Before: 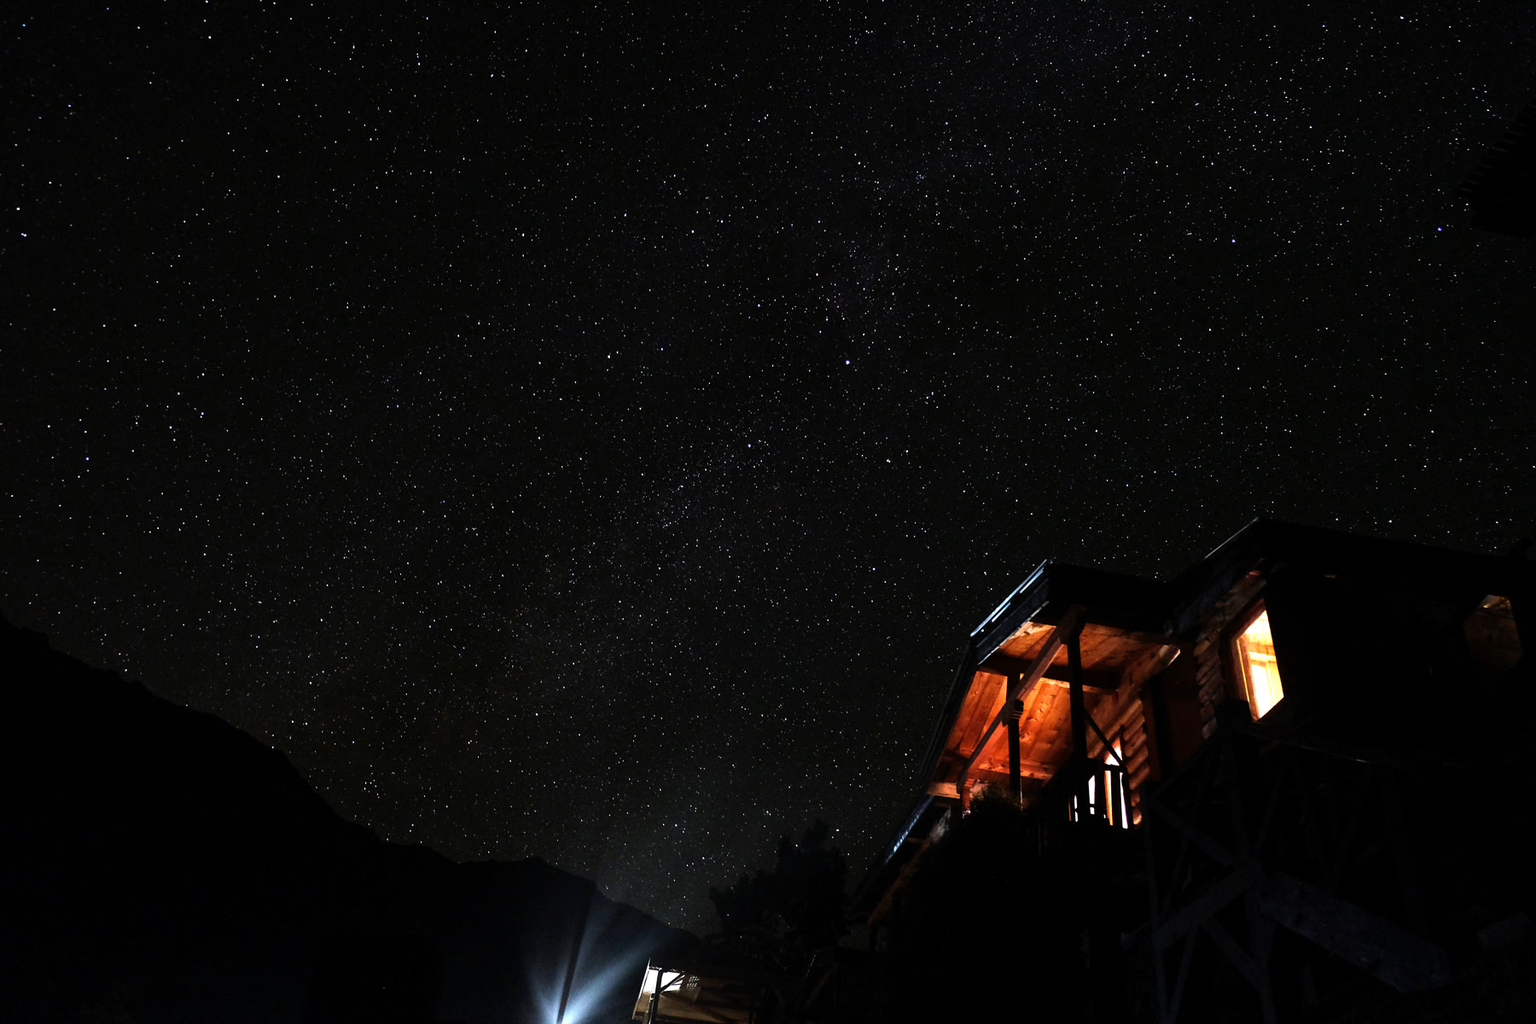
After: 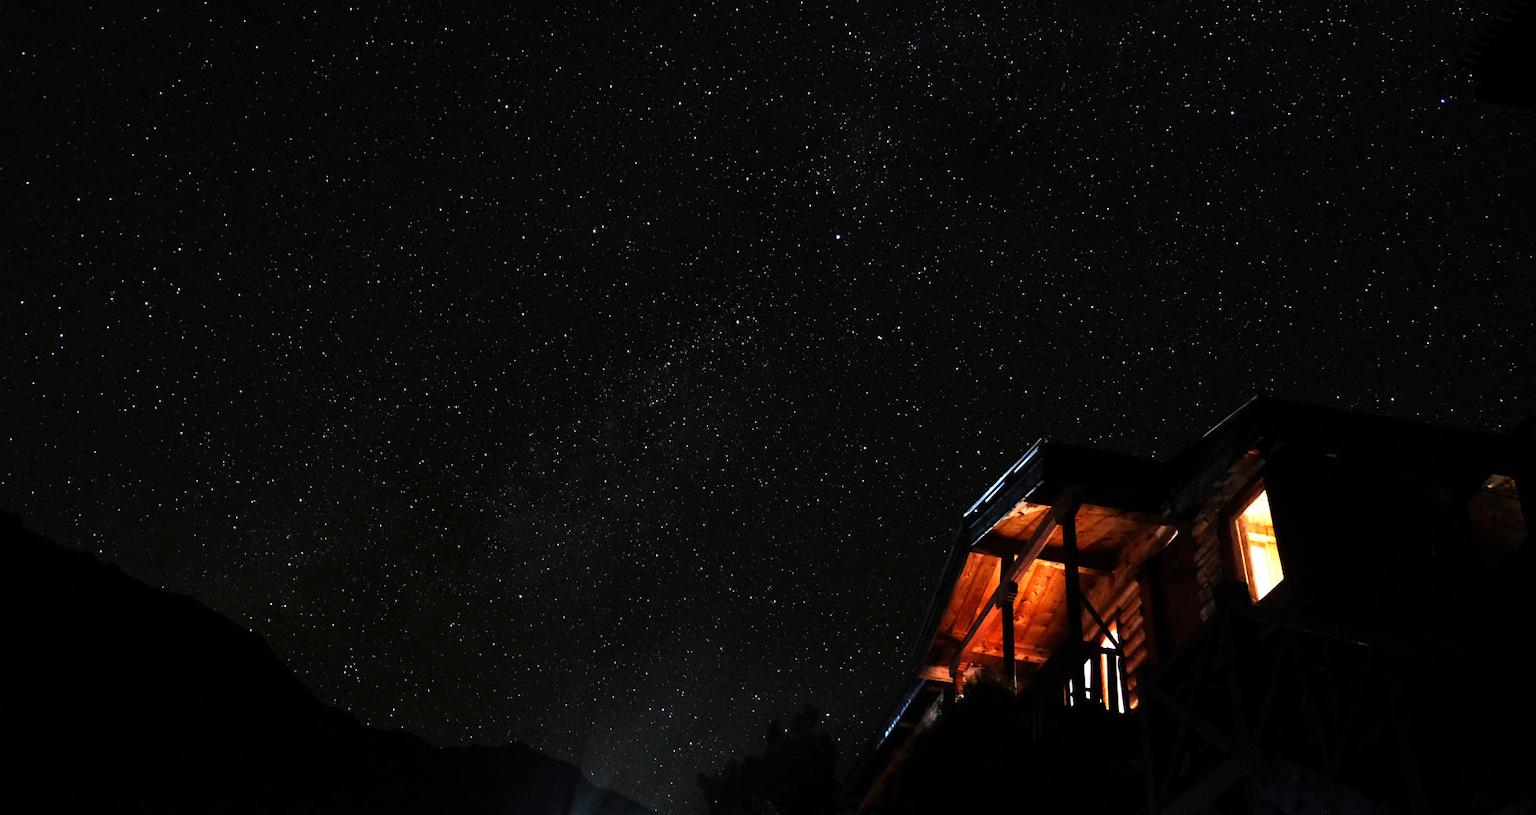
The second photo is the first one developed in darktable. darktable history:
contrast brightness saturation: contrast 0.04, saturation 0.07
crop and rotate: left 1.814%, top 12.818%, right 0.25%, bottom 9.225%
